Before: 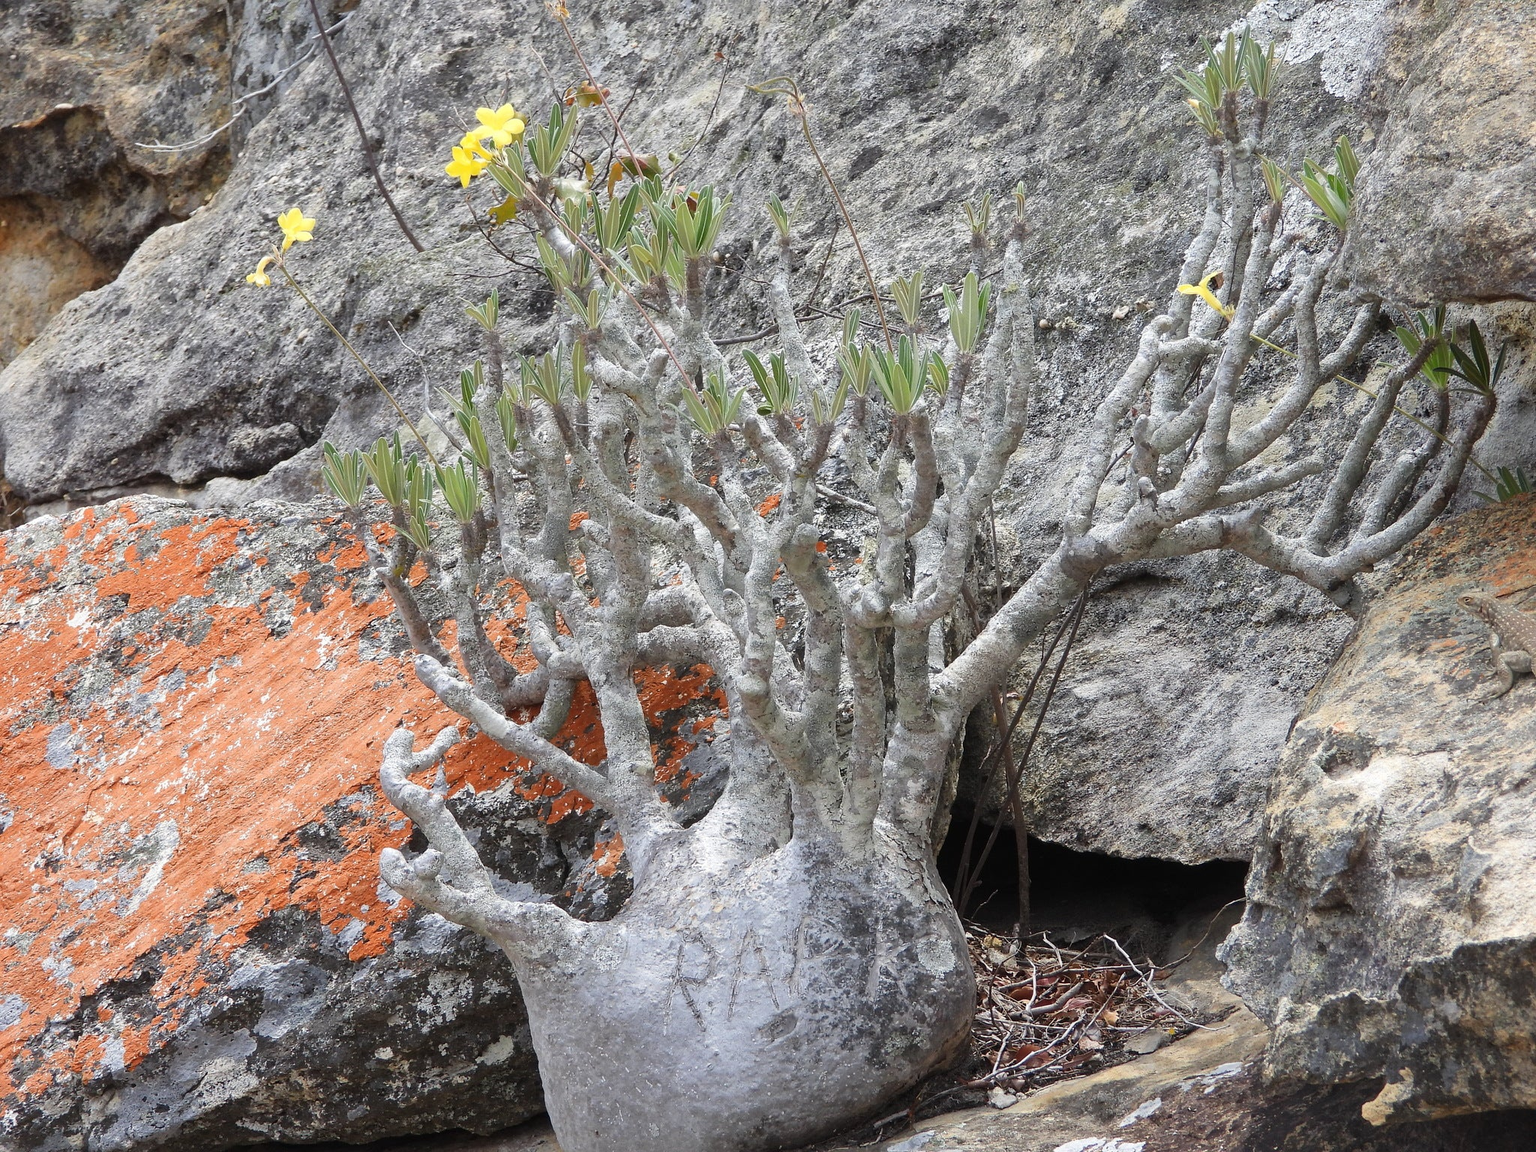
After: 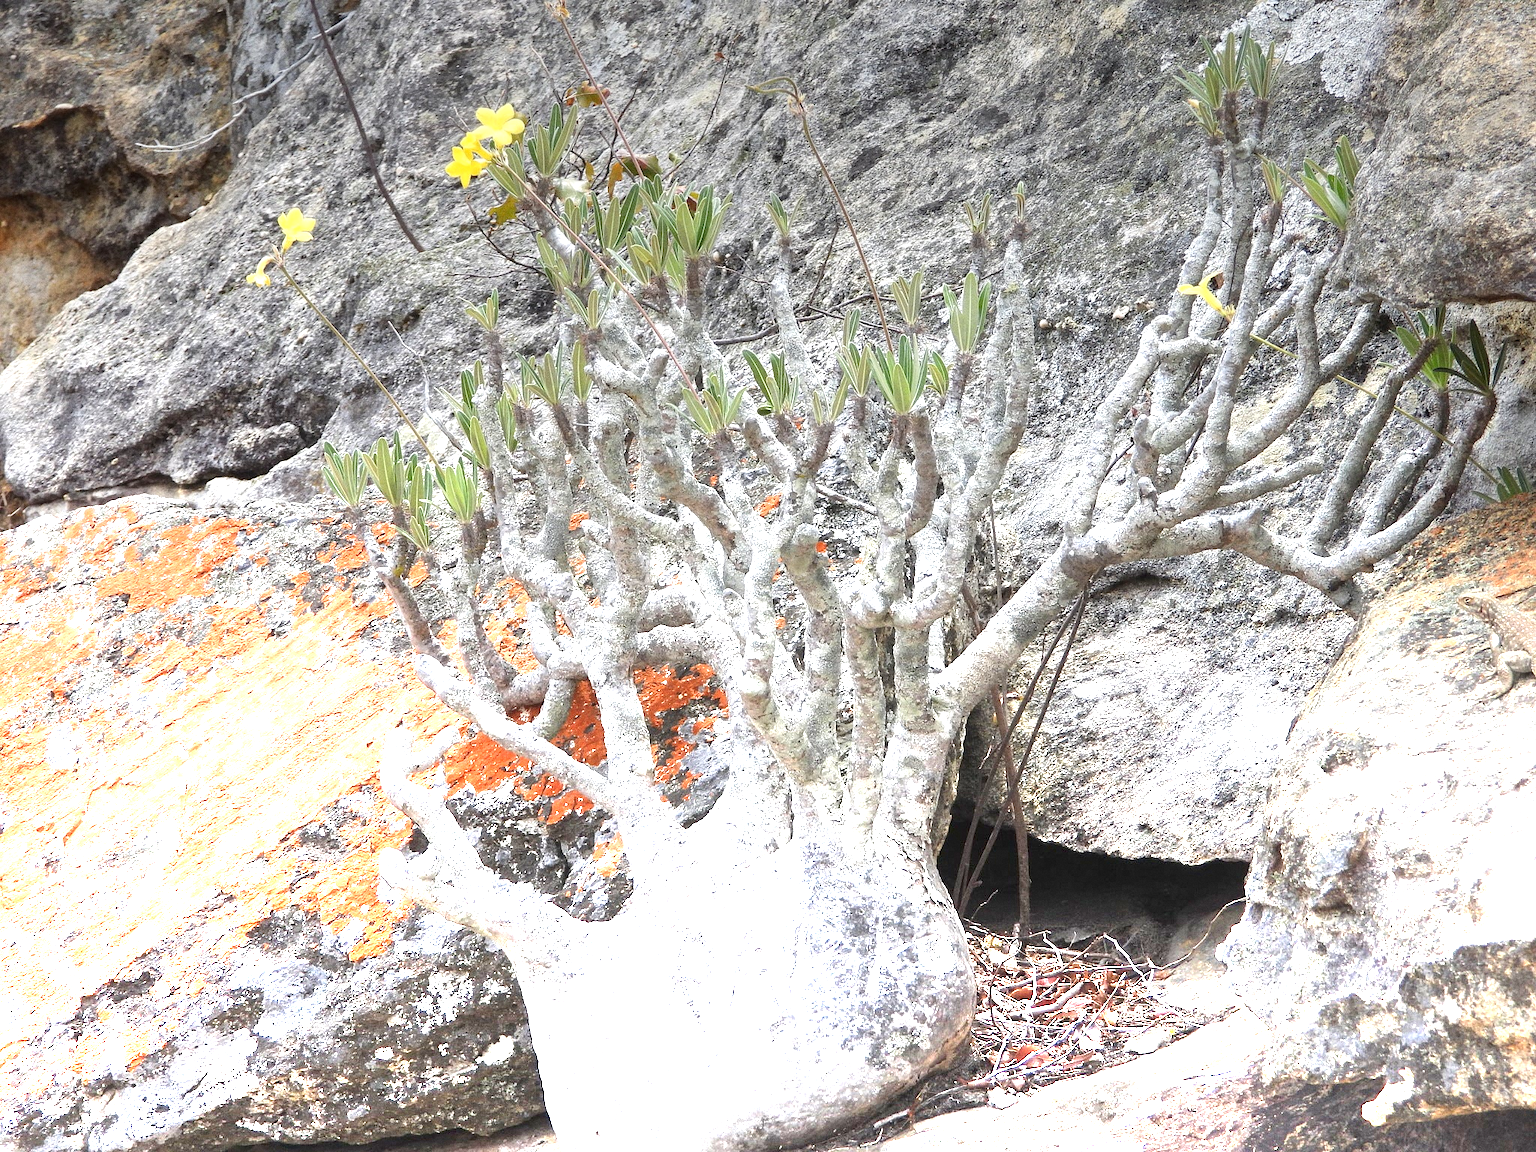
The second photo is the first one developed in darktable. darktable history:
graduated density: density -3.9 EV
grain: coarseness 0.09 ISO
local contrast: highlights 100%, shadows 100%, detail 120%, midtone range 0.2
exposure: compensate highlight preservation false
